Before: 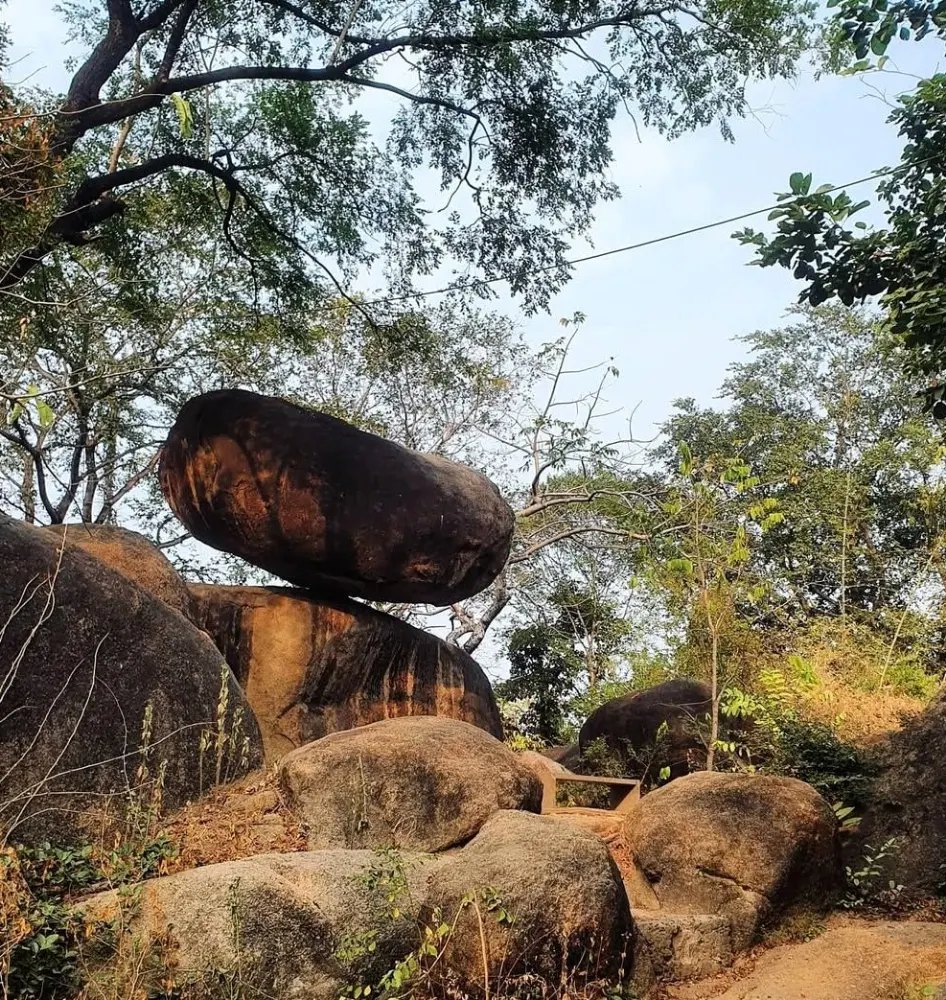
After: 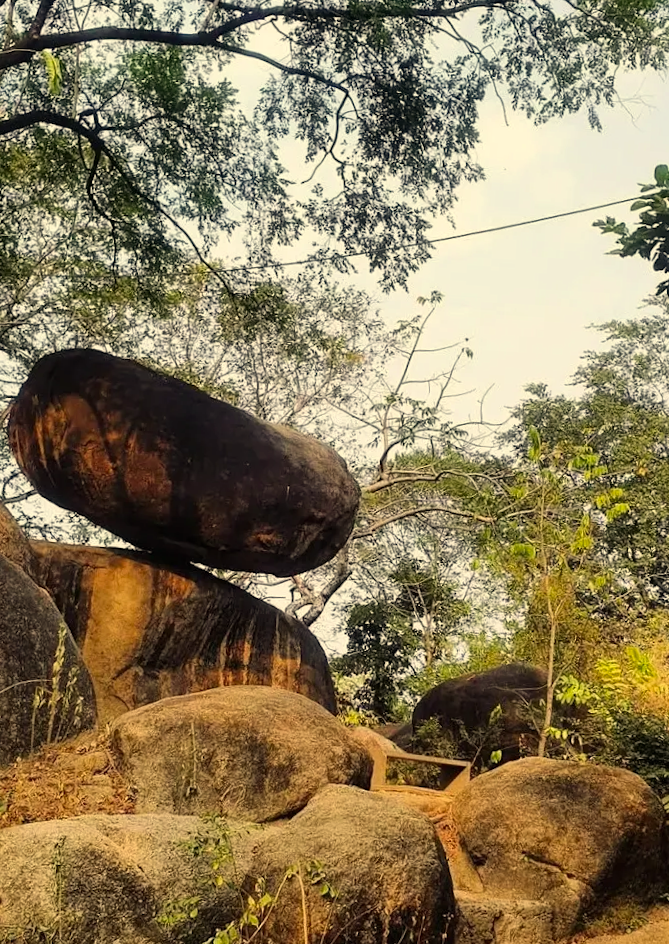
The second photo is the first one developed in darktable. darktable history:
color correction: highlights a* 2.72, highlights b* 22.8
crop and rotate: angle -3.27°, left 14.277%, top 0.028%, right 10.766%, bottom 0.028%
